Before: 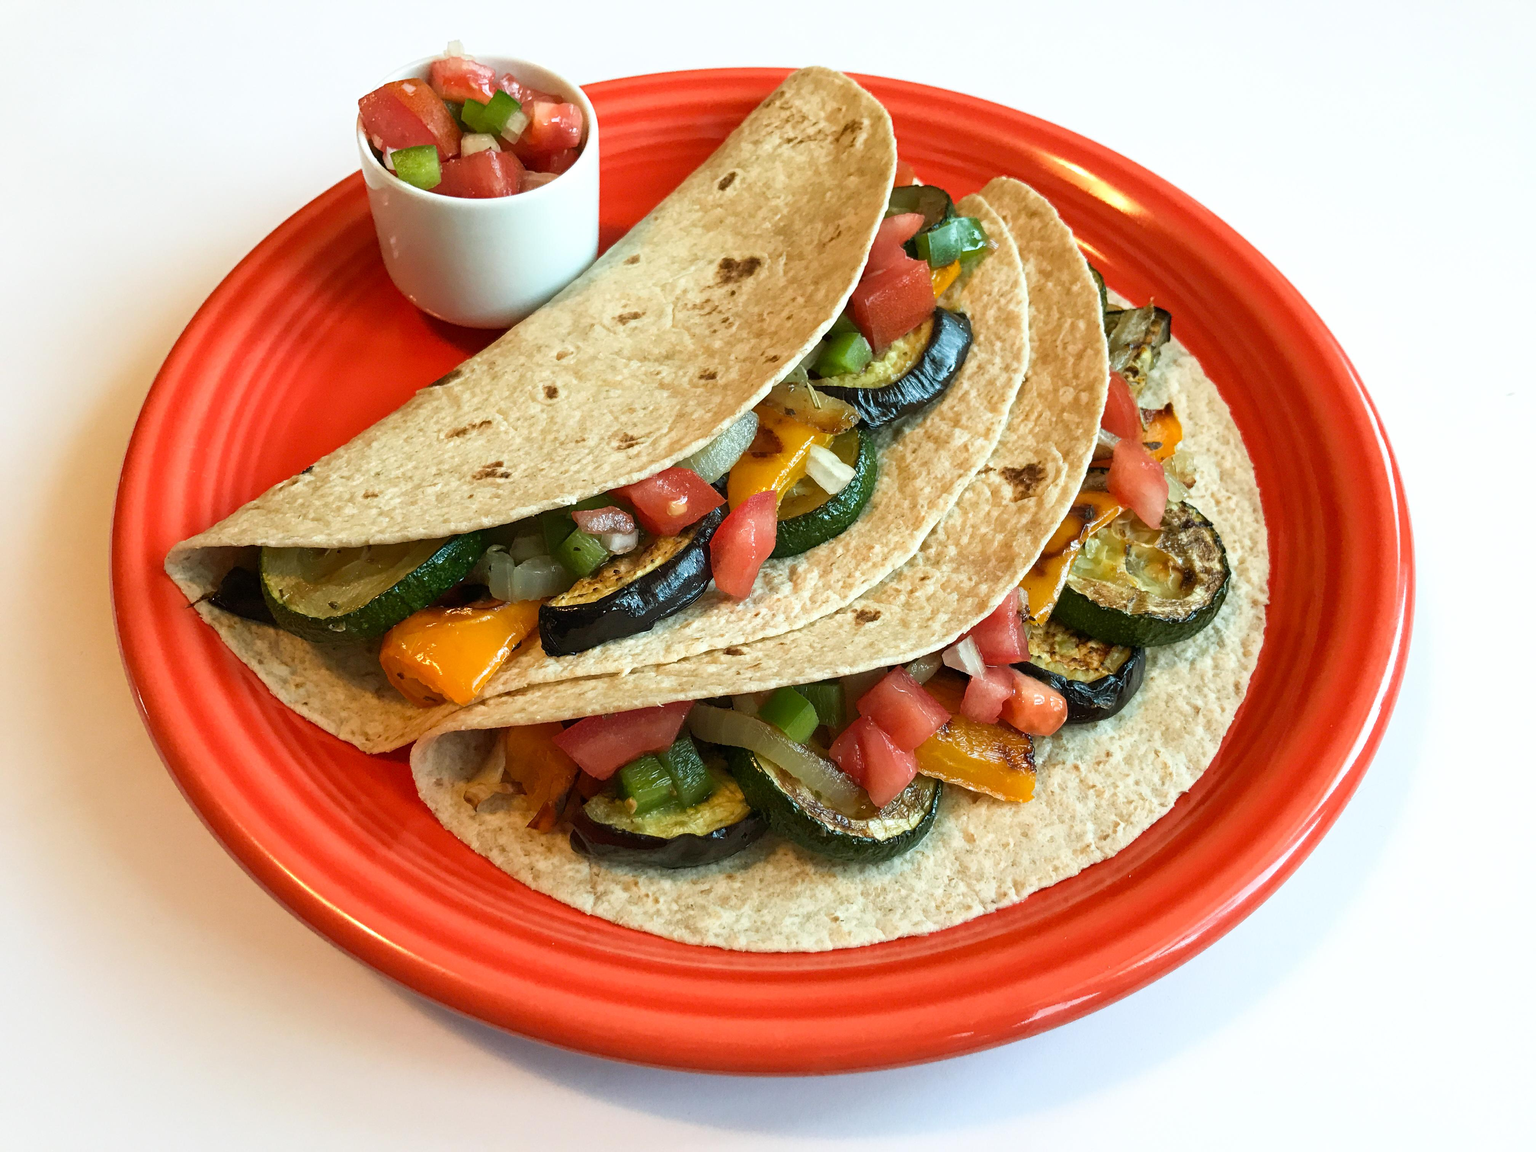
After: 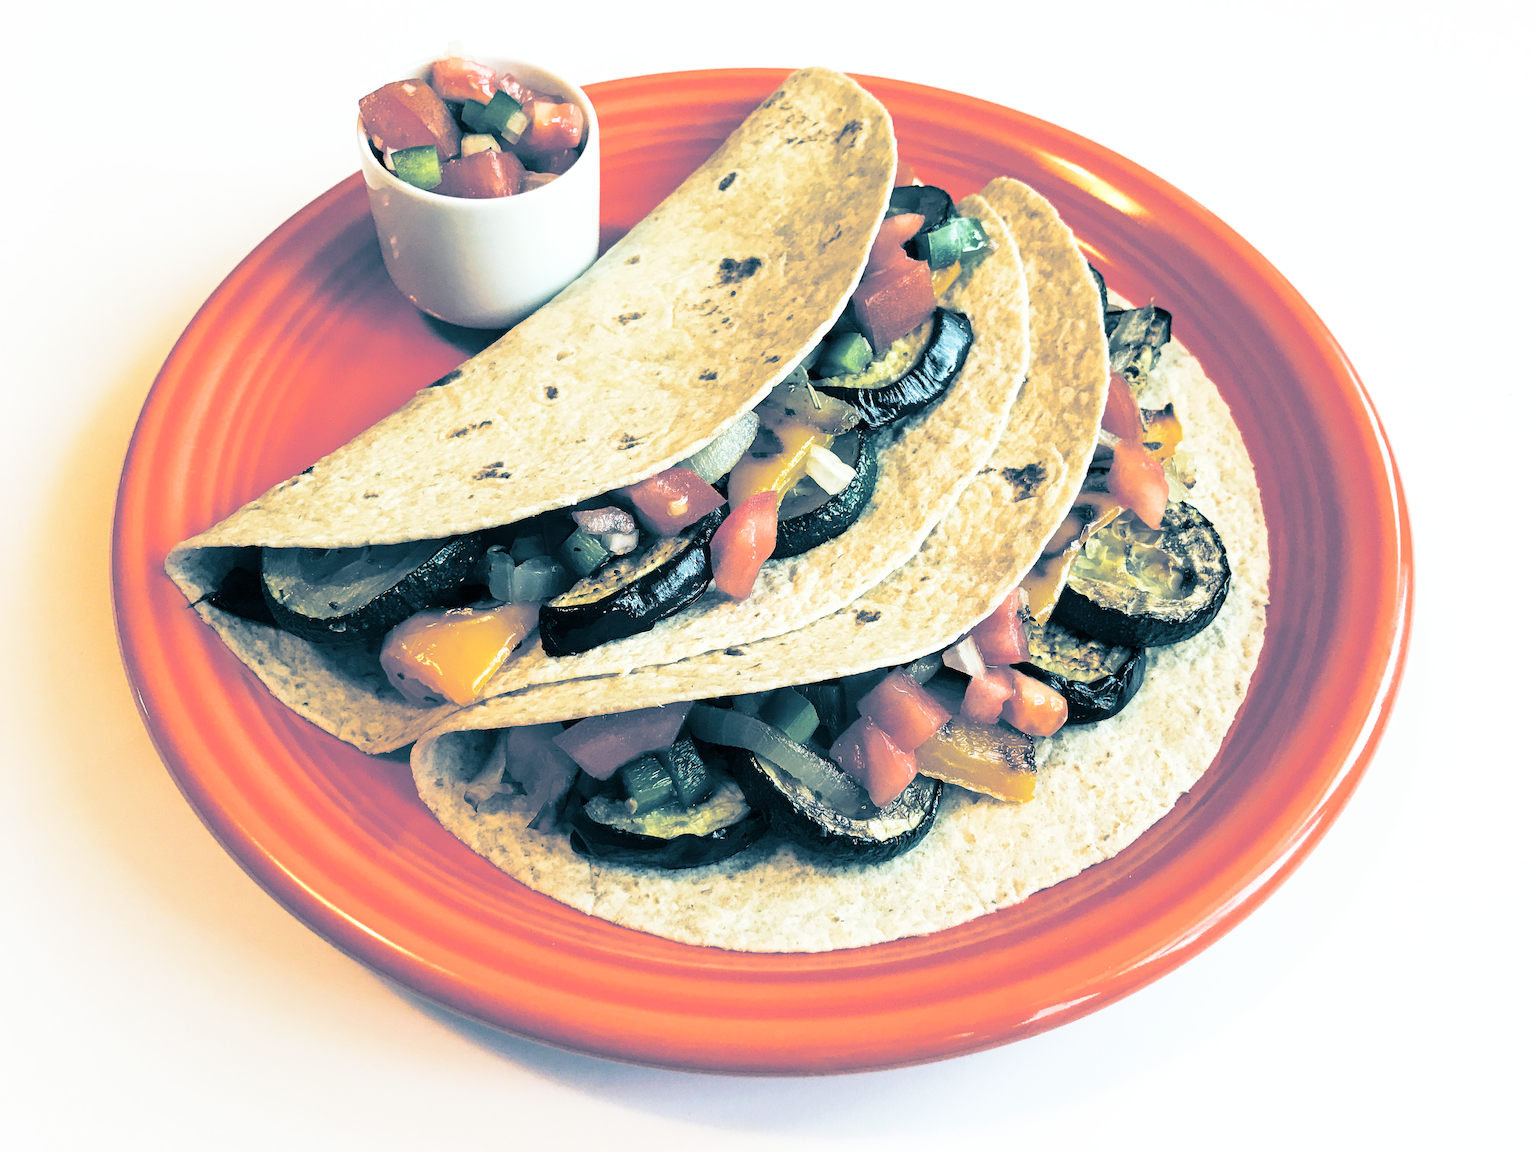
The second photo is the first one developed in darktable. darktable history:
split-toning: shadows › hue 212.4°, balance -70
base curve: curves: ch0 [(0, 0) (0.028, 0.03) (0.121, 0.232) (0.46, 0.748) (0.859, 0.968) (1, 1)], preserve colors none
white balance: emerald 1
